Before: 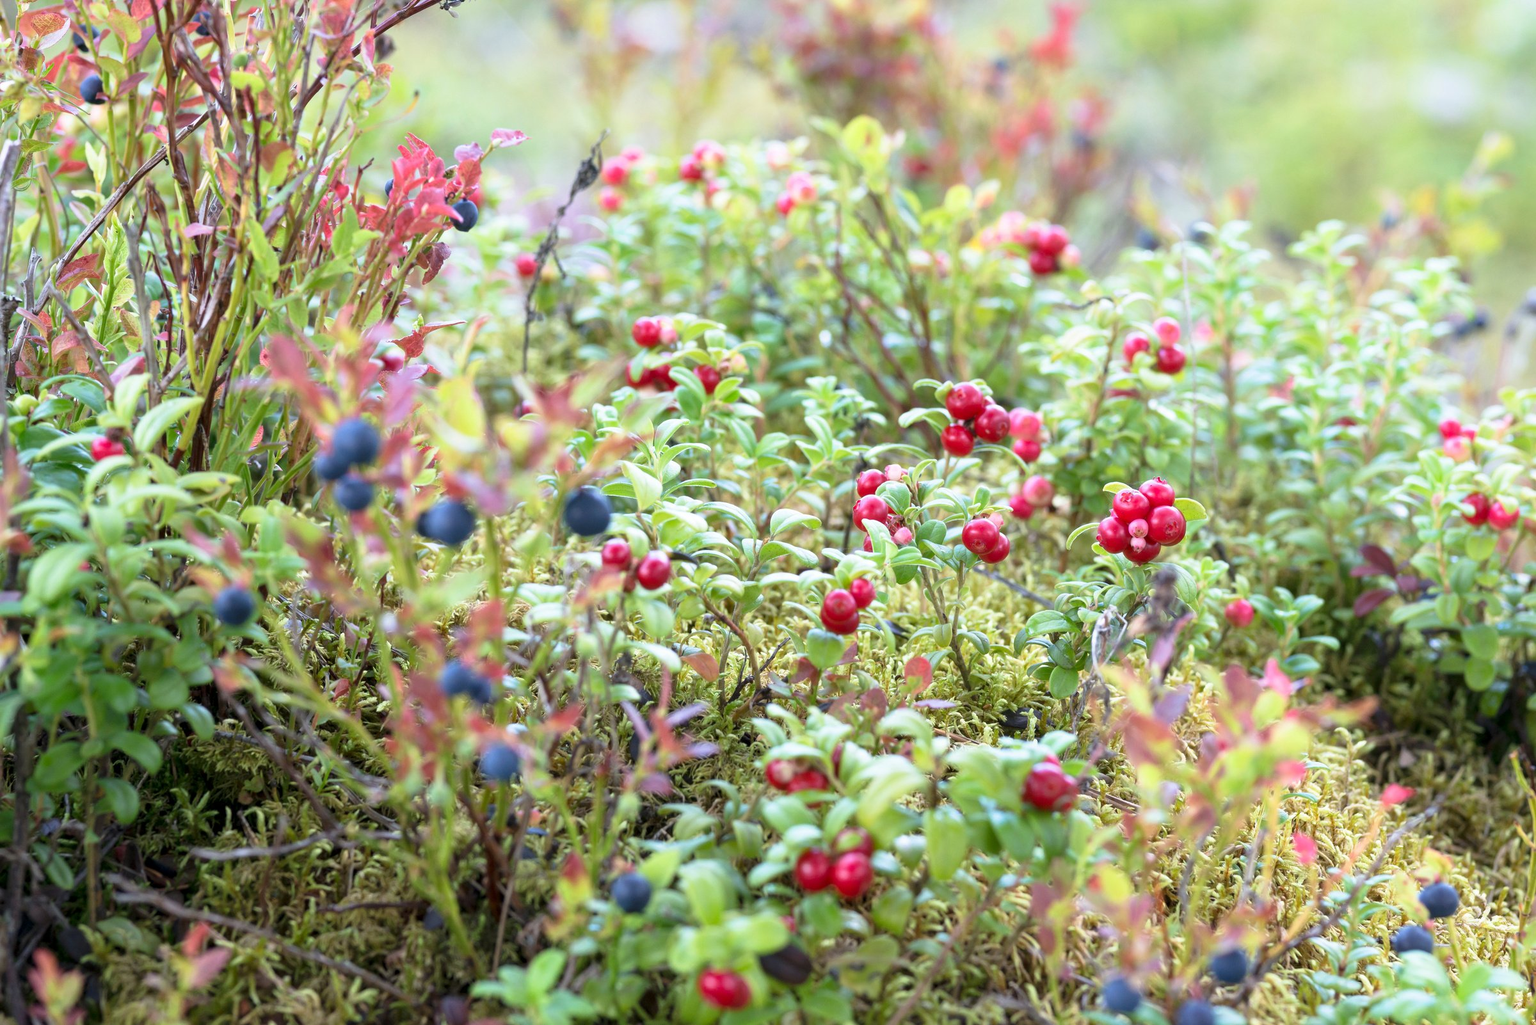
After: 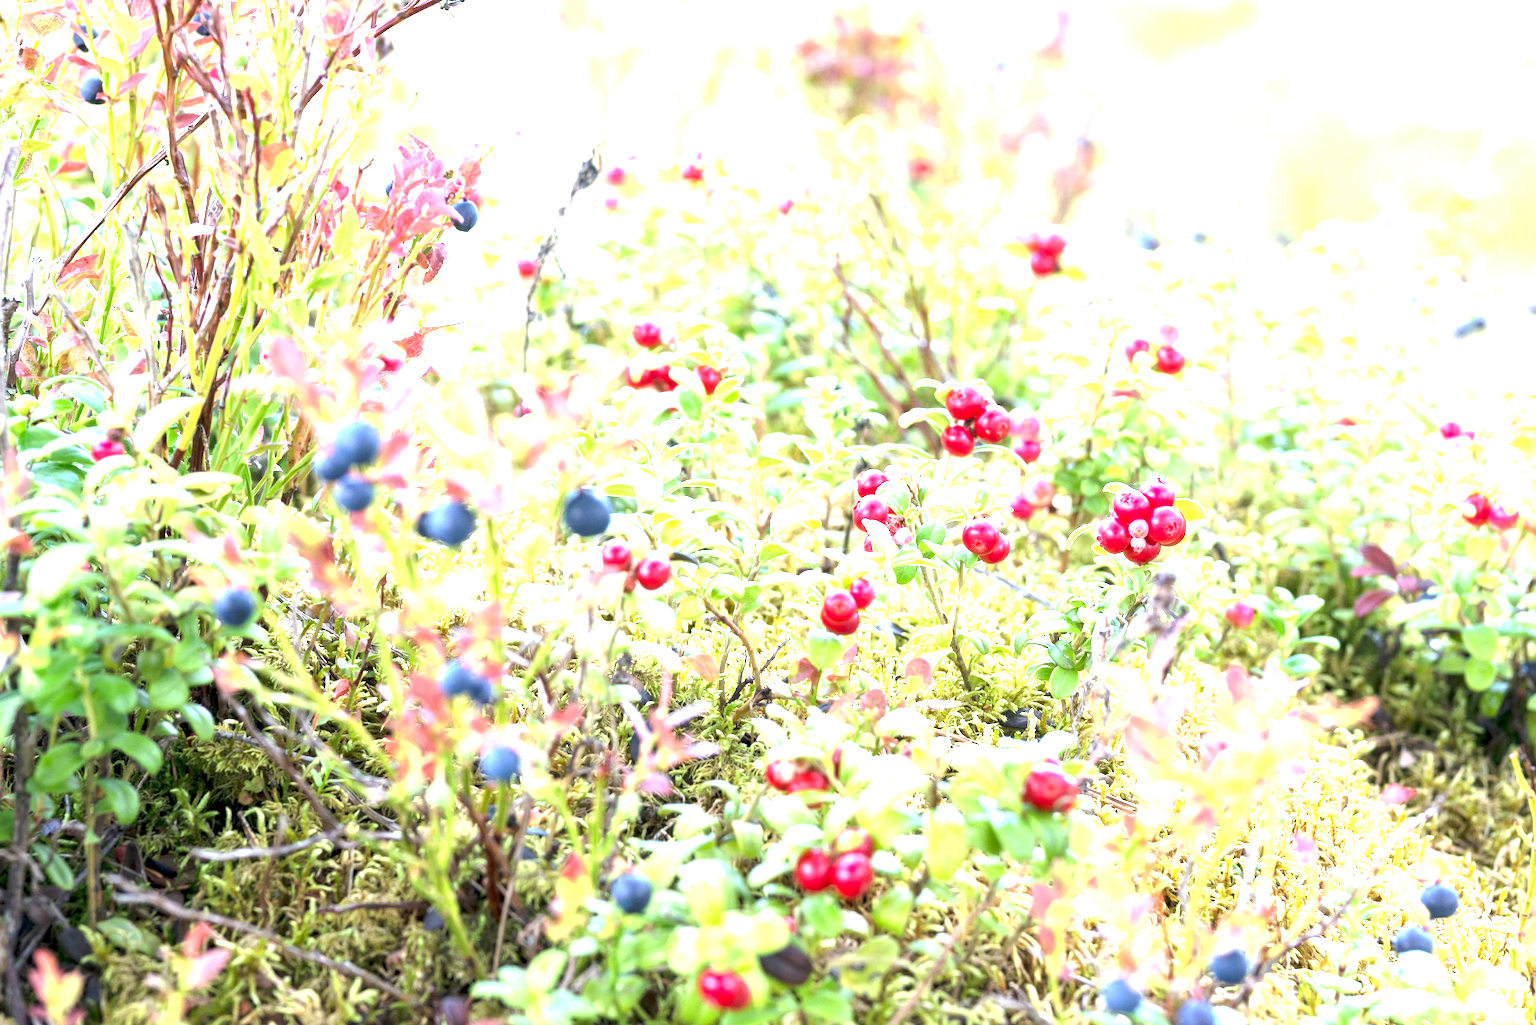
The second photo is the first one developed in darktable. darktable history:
exposure: black level correction 0, exposure 1.675 EV, compensate exposure bias true, compensate highlight preservation false
local contrast: highlights 100%, shadows 100%, detail 120%, midtone range 0.2
